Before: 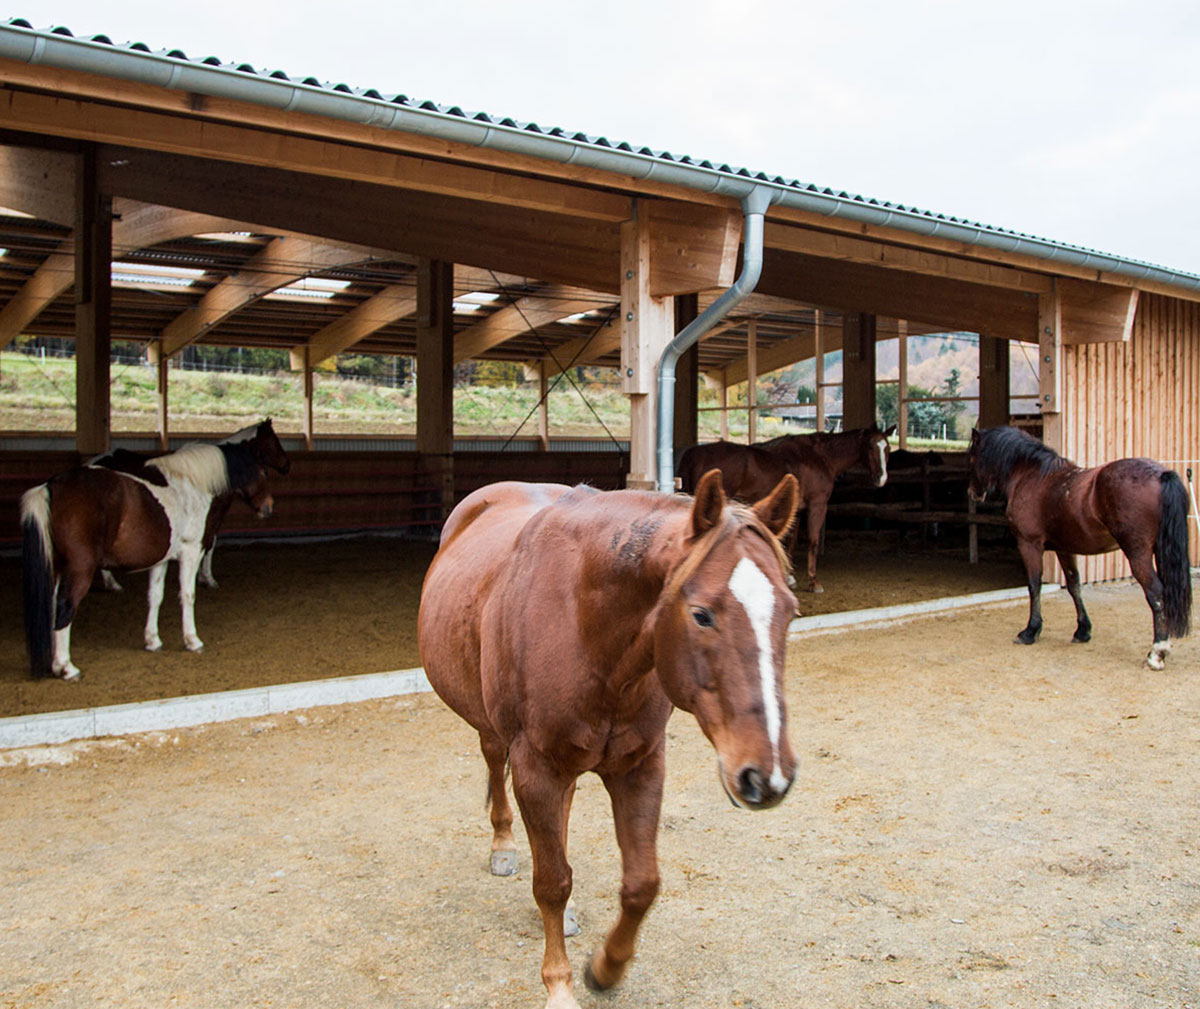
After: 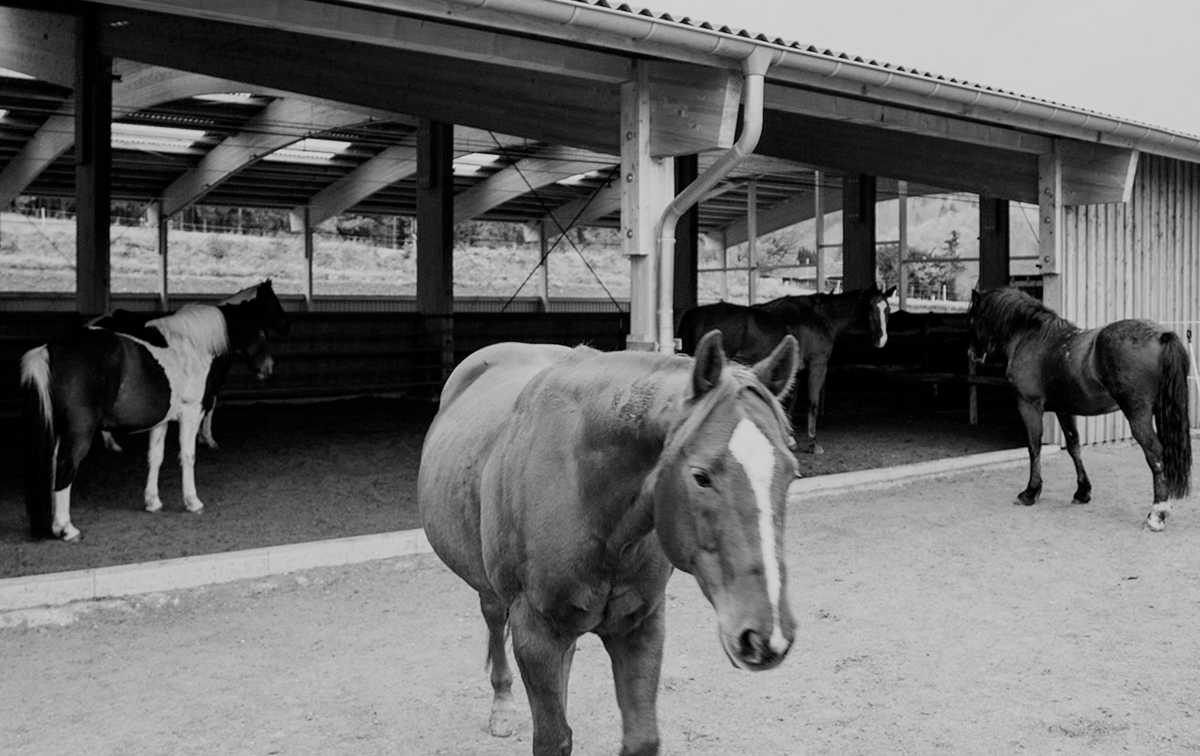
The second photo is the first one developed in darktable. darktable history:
crop: top 13.819%, bottom 11.169%
color zones: curves: ch1 [(0, -0.394) (0.143, -0.394) (0.286, -0.394) (0.429, -0.392) (0.571, -0.391) (0.714, -0.391) (0.857, -0.391) (1, -0.394)]
filmic rgb: black relative exposure -7.65 EV, white relative exposure 4.56 EV, hardness 3.61, color science v6 (2022)
